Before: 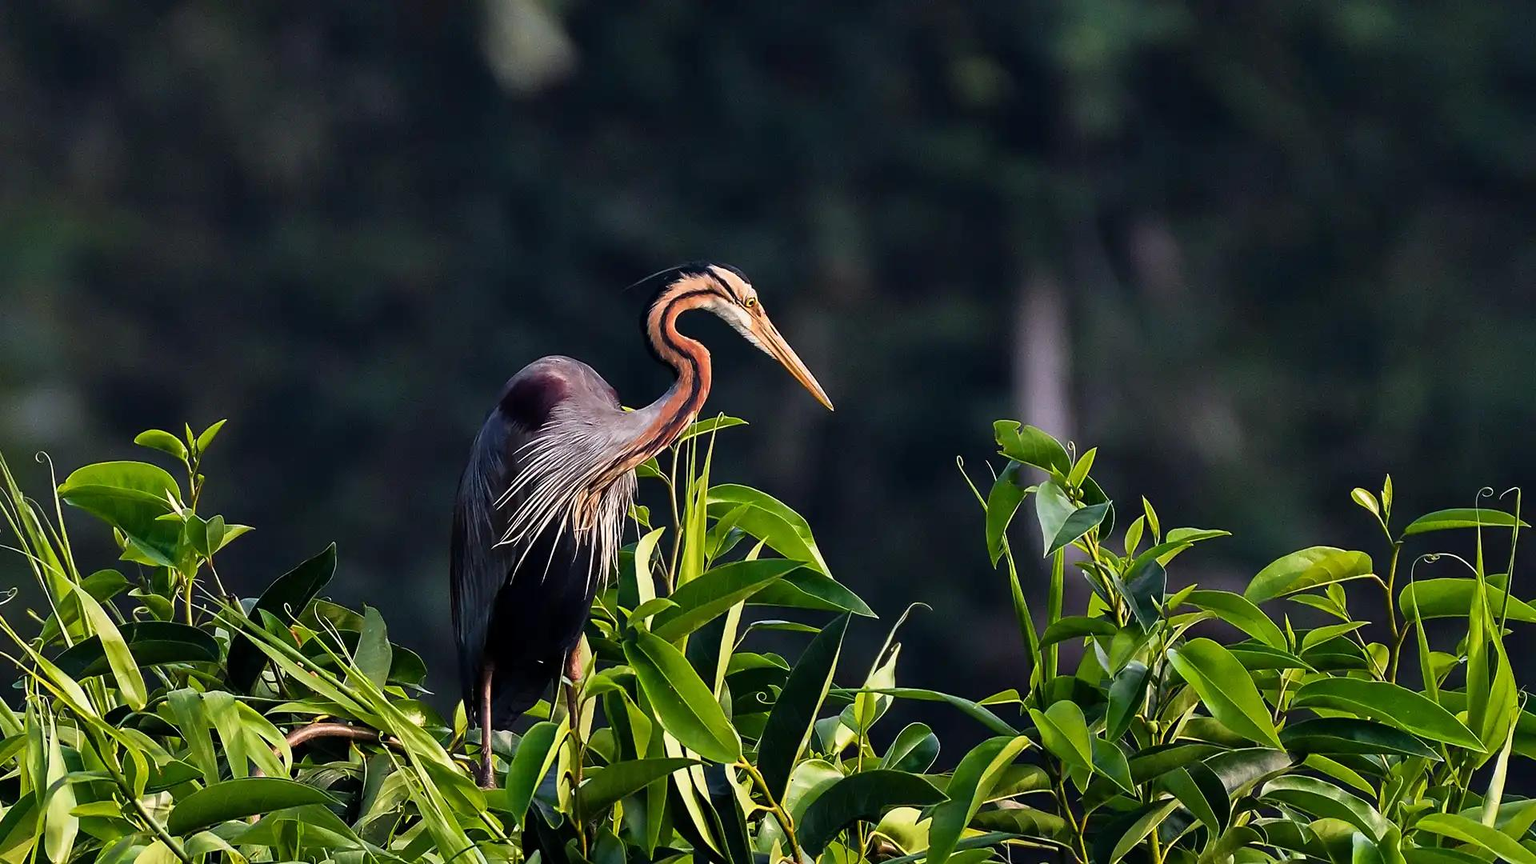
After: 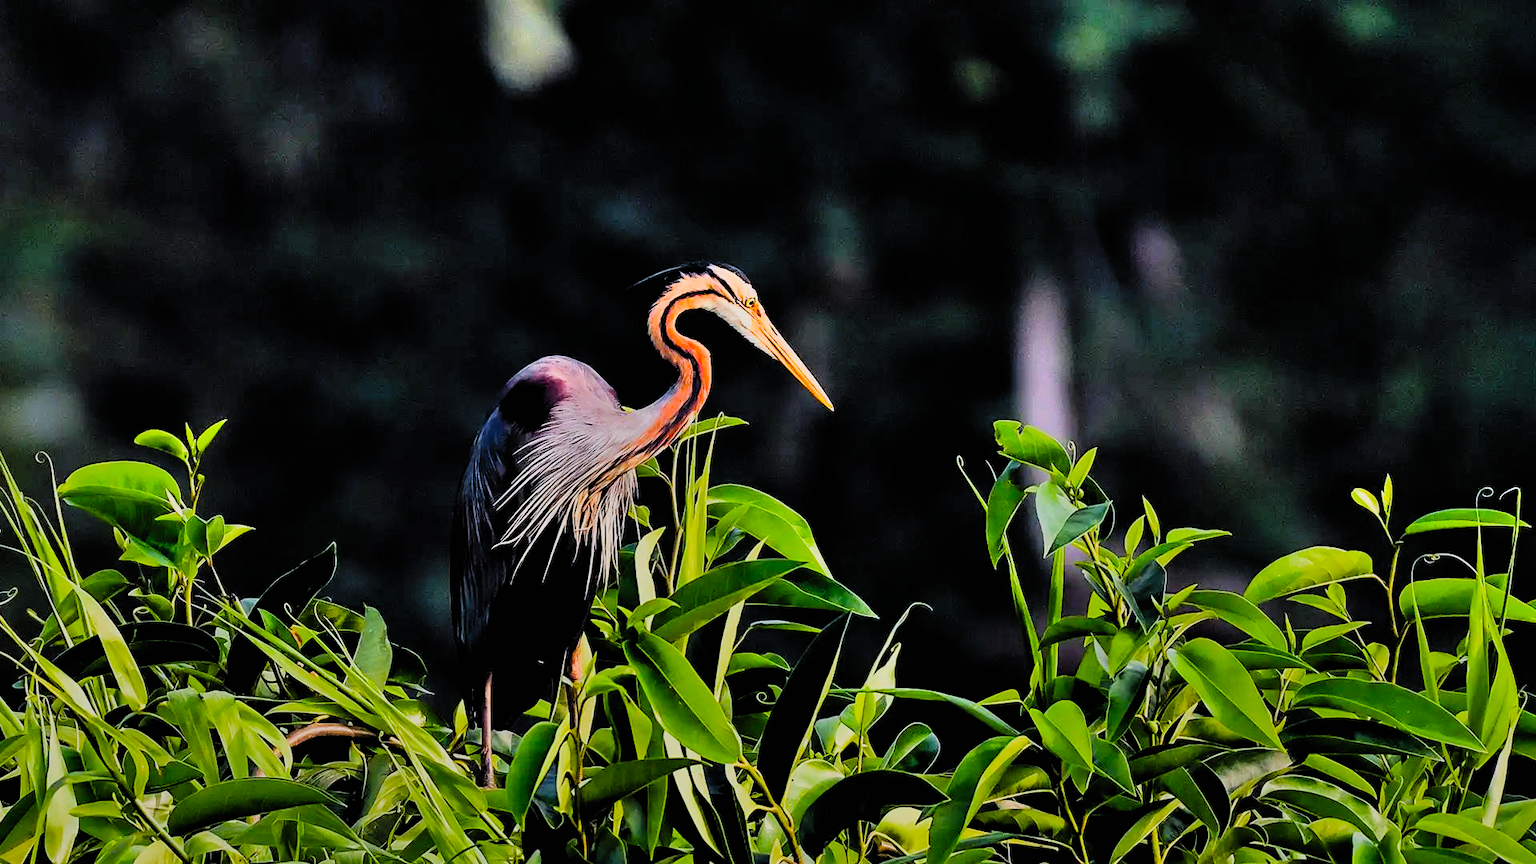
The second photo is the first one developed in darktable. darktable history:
shadows and highlights: soften with gaussian
filmic rgb: black relative exposure -4.4 EV, white relative exposure 5 EV, threshold 3 EV, hardness 2.23, latitude 40.06%, contrast 1.15, highlights saturation mix 10%, shadows ↔ highlights balance 1.04%, preserve chrominance RGB euclidean norm (legacy), color science v4 (2020), enable highlight reconstruction true
